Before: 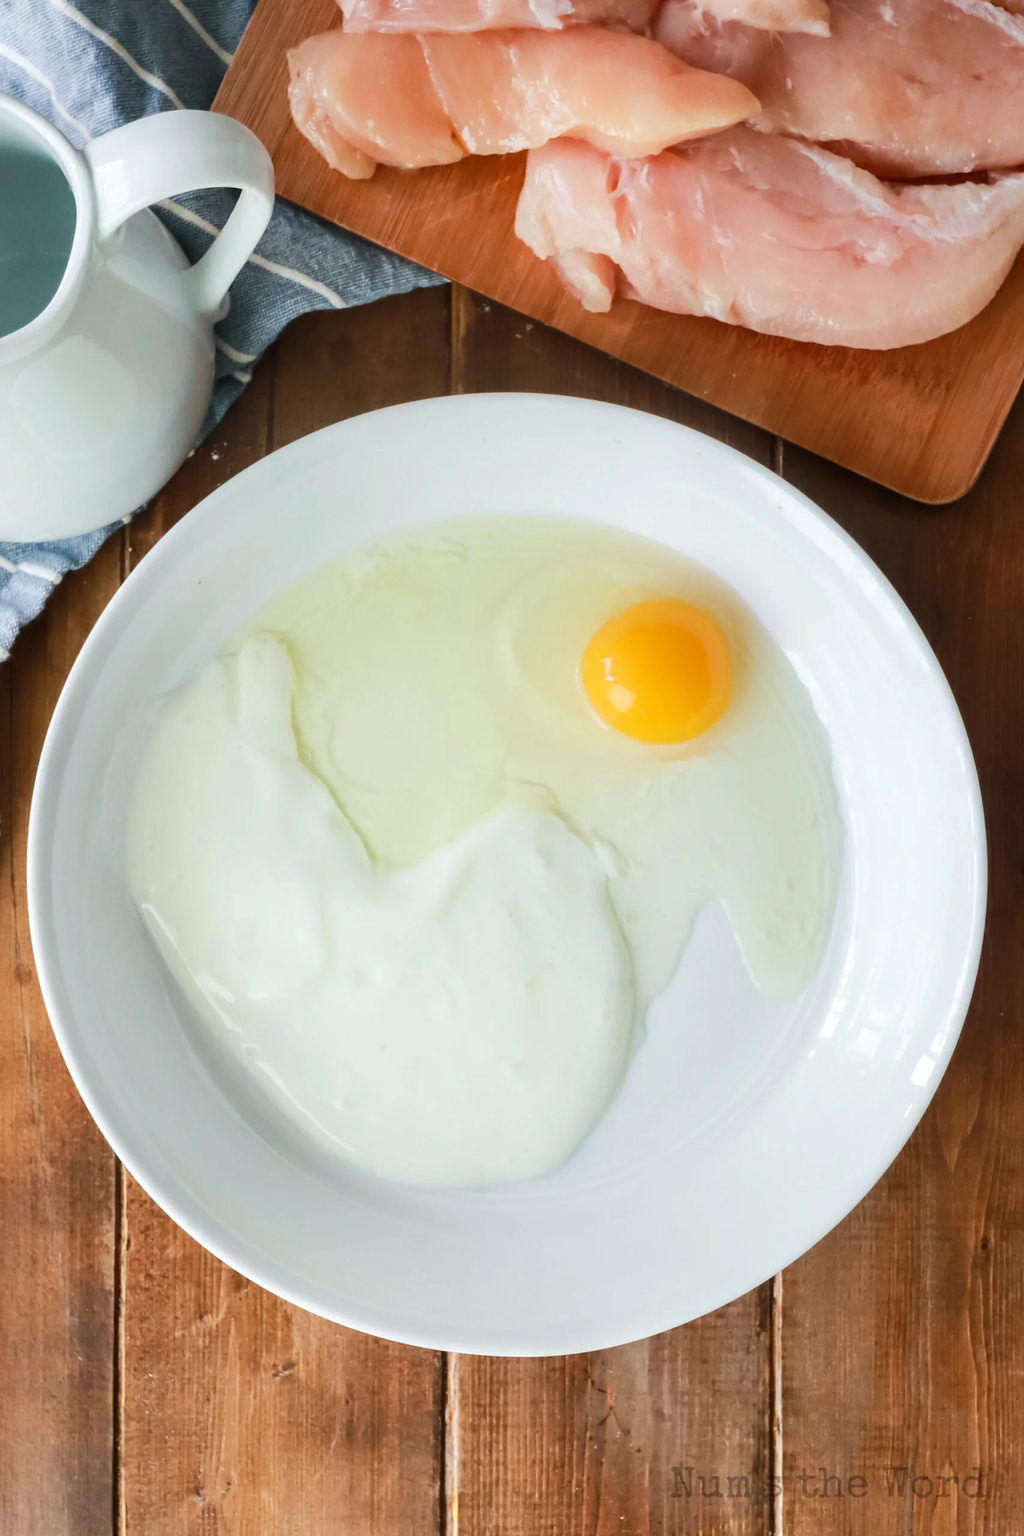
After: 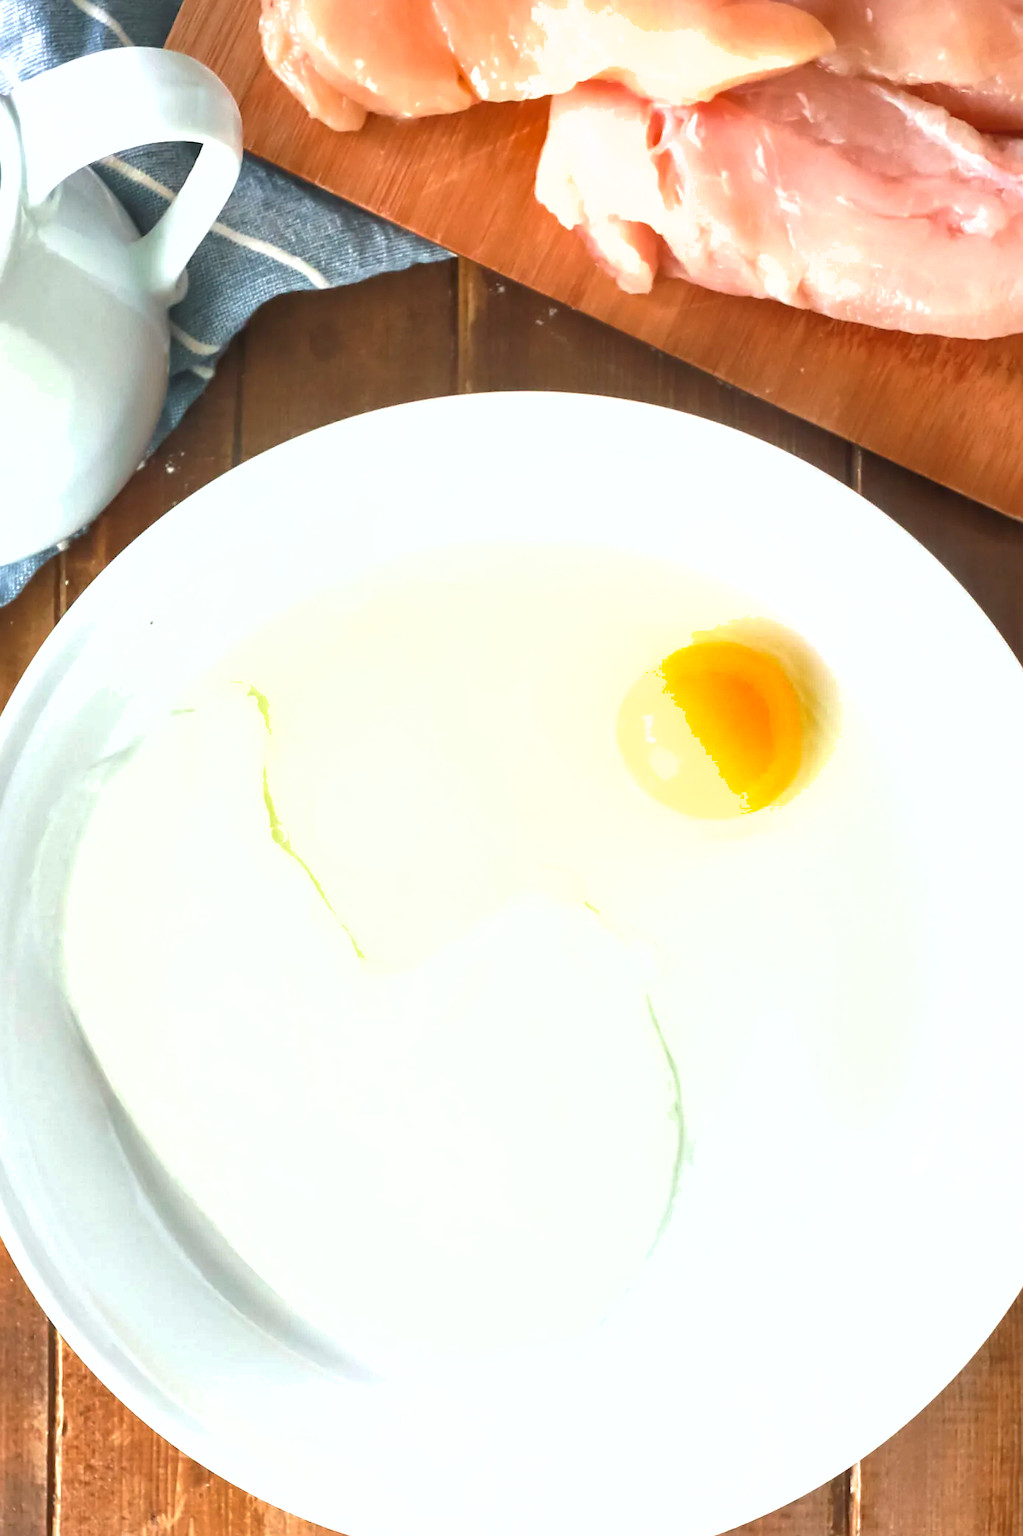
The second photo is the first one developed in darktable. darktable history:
crop and rotate: left 7.424%, top 4.664%, right 10.554%, bottom 13.216%
sharpen: radius 1.482, amount 0.393, threshold 1.678
shadows and highlights: on, module defaults
exposure: black level correction -0.001, exposure 0.906 EV, compensate highlight preservation false
